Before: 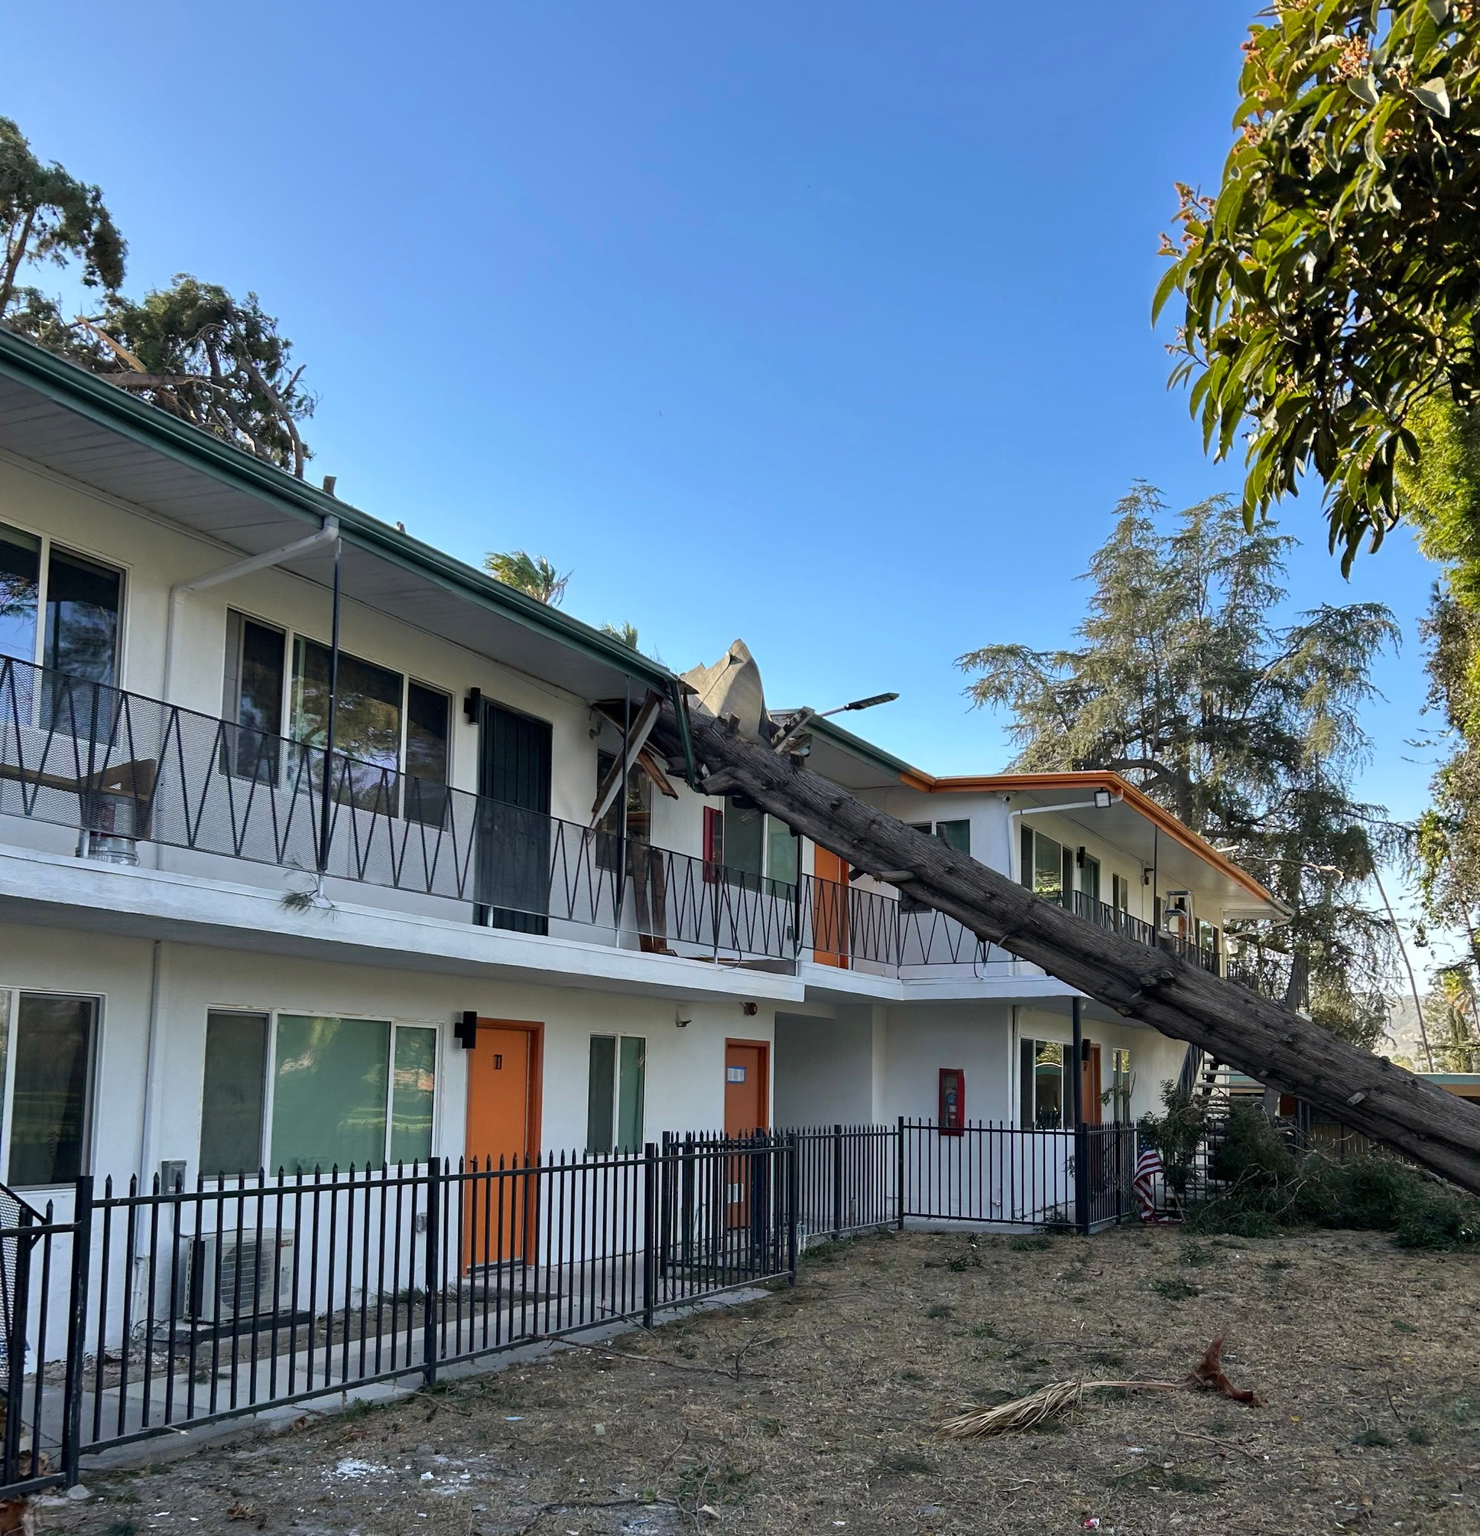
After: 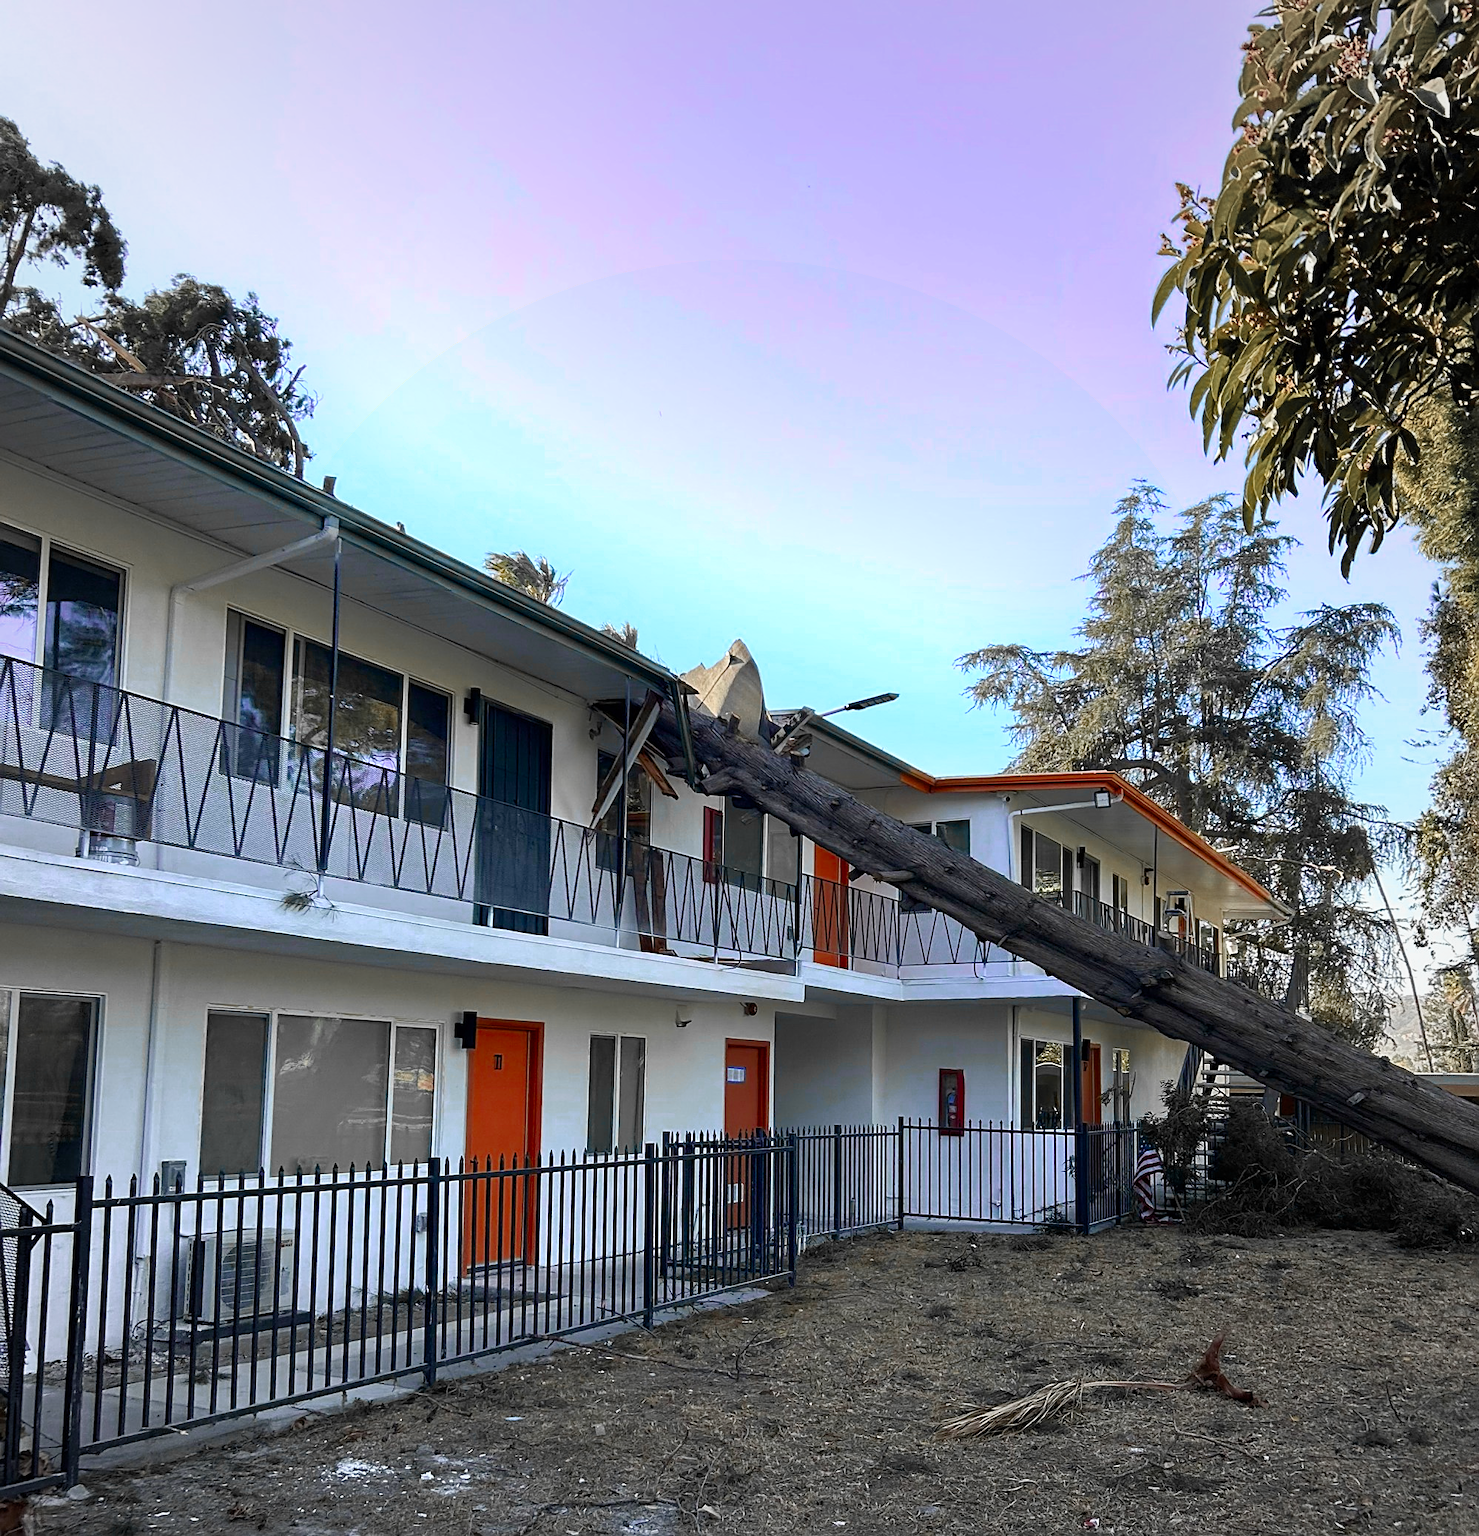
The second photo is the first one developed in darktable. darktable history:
vignetting: fall-off start 67.11%, brightness -0.163, width/height ratio 1.013, unbound false
color balance rgb: perceptual saturation grading › global saturation 0.724%, perceptual saturation grading › highlights -15.93%, perceptual saturation grading › shadows 24.116%
sharpen: on, module defaults
shadows and highlights: shadows -38.52, highlights 62.85, soften with gaussian
color zones: curves: ch0 [(0, 0.363) (0.128, 0.373) (0.25, 0.5) (0.402, 0.407) (0.521, 0.525) (0.63, 0.559) (0.729, 0.662) (0.867, 0.471)]; ch1 [(0, 0.515) (0.136, 0.618) (0.25, 0.5) (0.378, 0) (0.516, 0) (0.622, 0.593) (0.737, 0.819) (0.87, 0.593)]; ch2 [(0, 0.529) (0.128, 0.471) (0.282, 0.451) (0.386, 0.662) (0.516, 0.525) (0.633, 0.554) (0.75, 0.62) (0.875, 0.441)]
